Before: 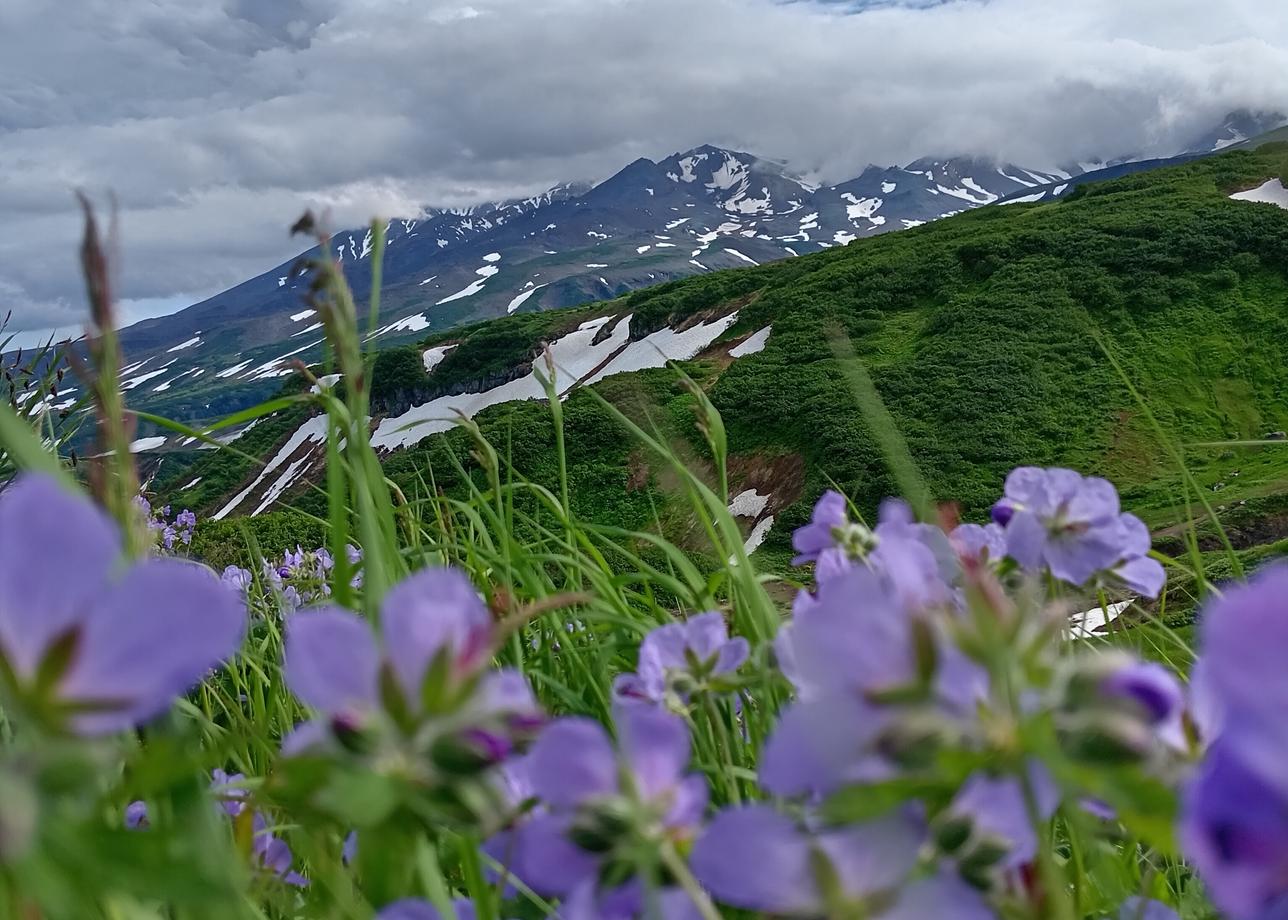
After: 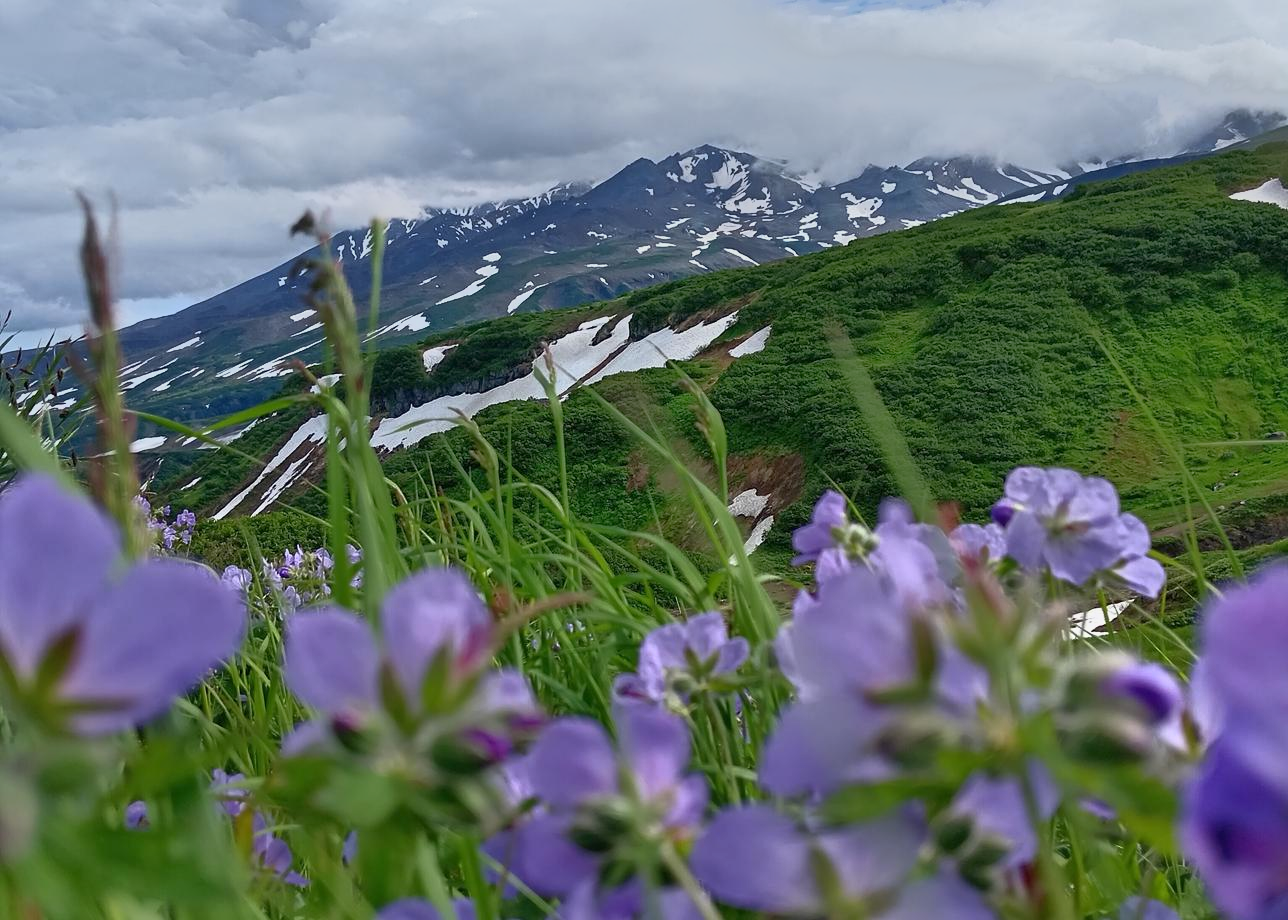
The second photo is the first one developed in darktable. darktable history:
tone equalizer: -7 EV -0.63 EV, -6 EV 1 EV, -5 EV -0.45 EV, -4 EV 0.43 EV, -3 EV 0.41 EV, -2 EV 0.15 EV, -1 EV -0.15 EV, +0 EV -0.39 EV, smoothing diameter 25%, edges refinement/feathering 10, preserve details guided filter
exposure: exposure 0.2 EV, compensate highlight preservation false
